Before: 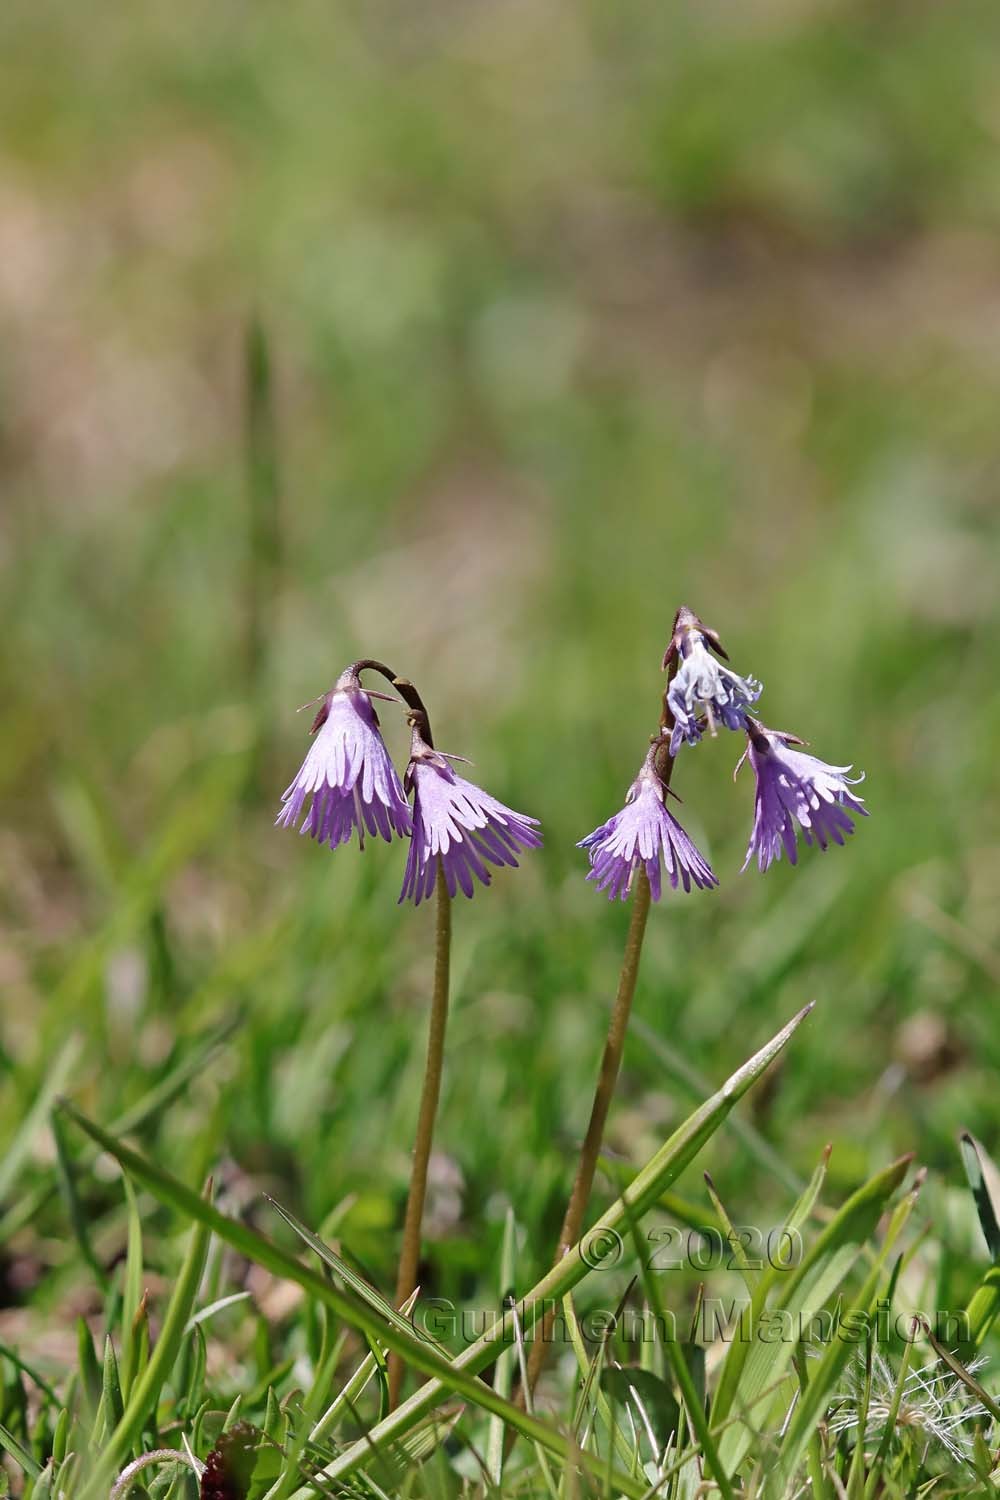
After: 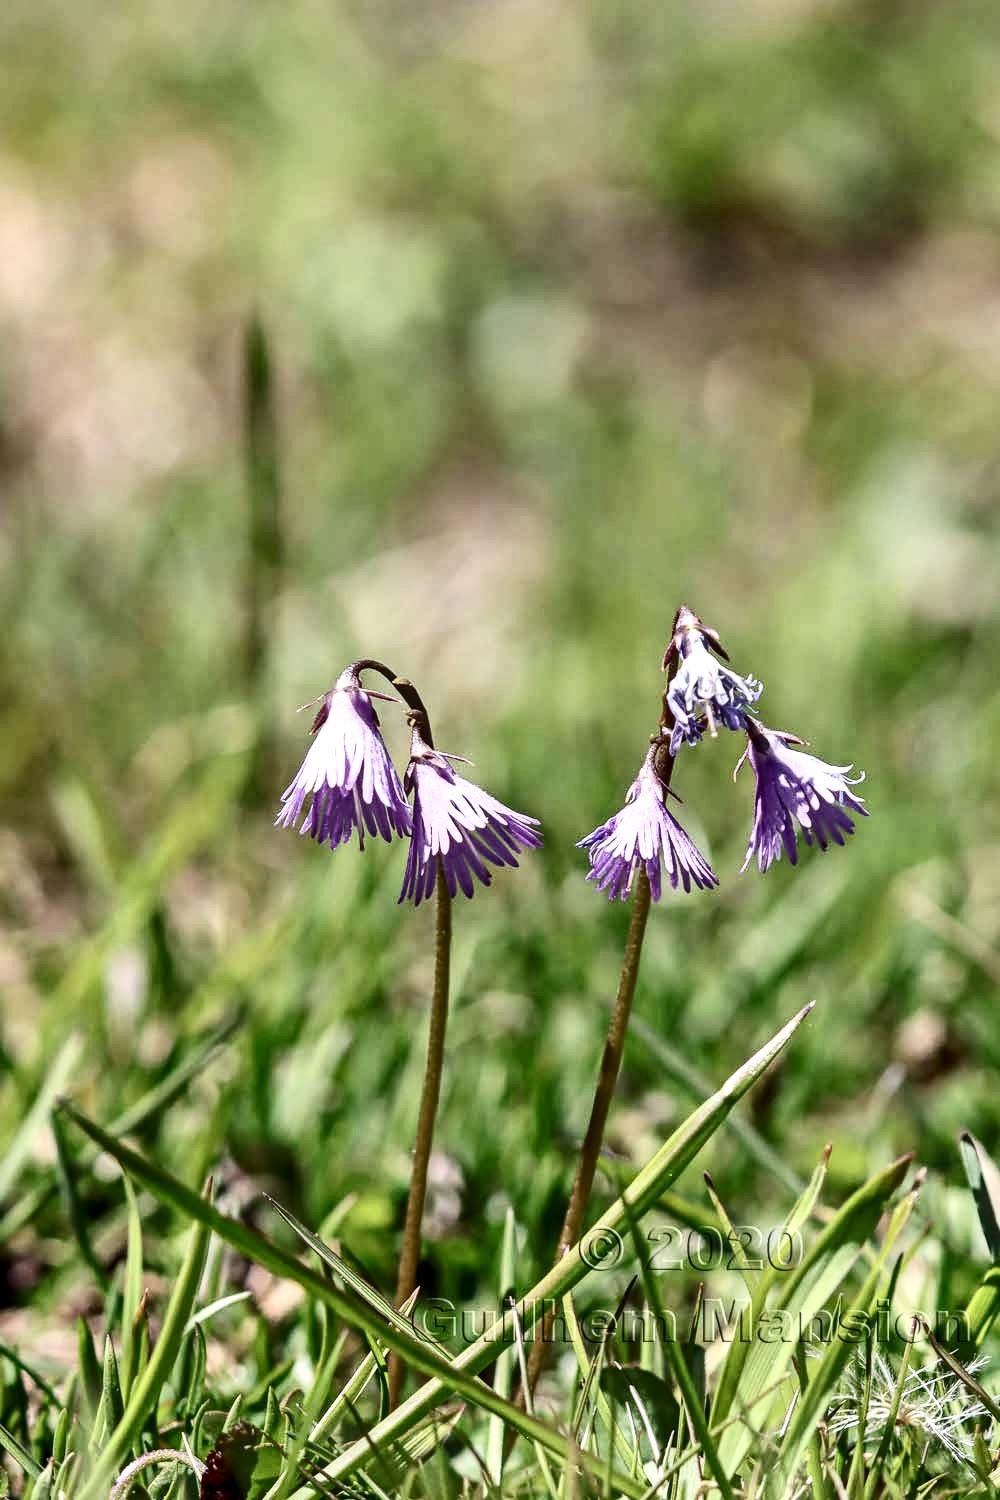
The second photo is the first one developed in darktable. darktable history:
local contrast: detail 142%
contrast brightness saturation: contrast 0.374, brightness 0.101
color zones: curves: ch0 [(0, 0.5) (0.143, 0.5) (0.286, 0.5) (0.429, 0.5) (0.62, 0.489) (0.714, 0.445) (0.844, 0.496) (1, 0.5)]; ch1 [(0, 0.5) (0.143, 0.5) (0.286, 0.5) (0.429, 0.5) (0.571, 0.5) (0.714, 0.523) (0.857, 0.5) (1, 0.5)]
